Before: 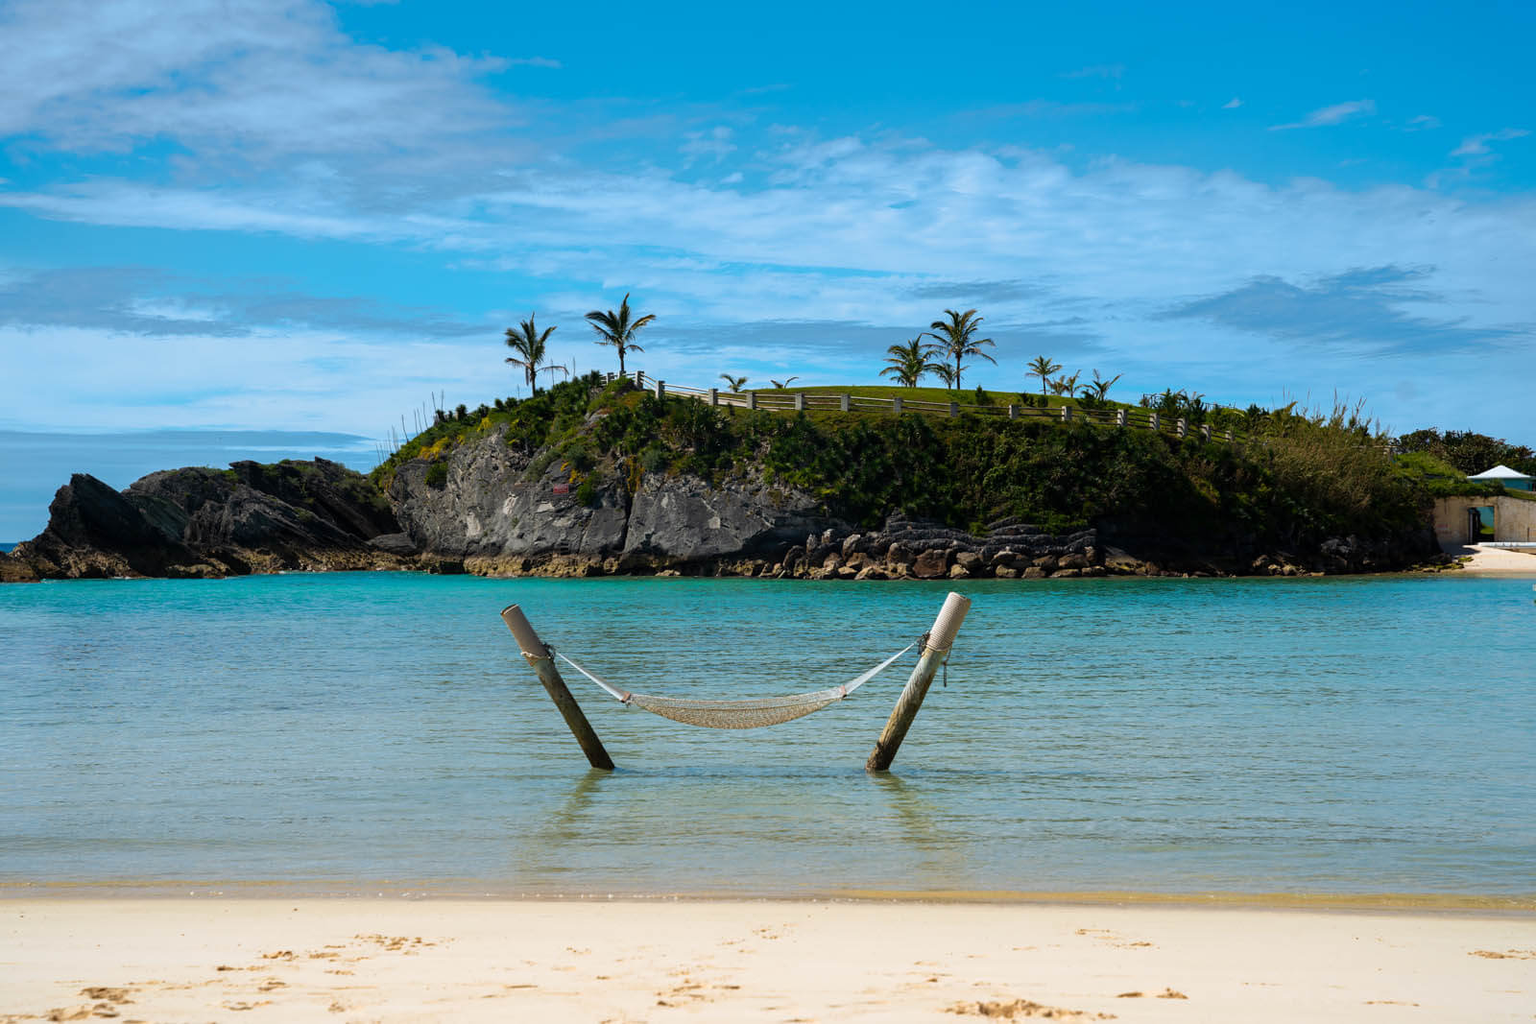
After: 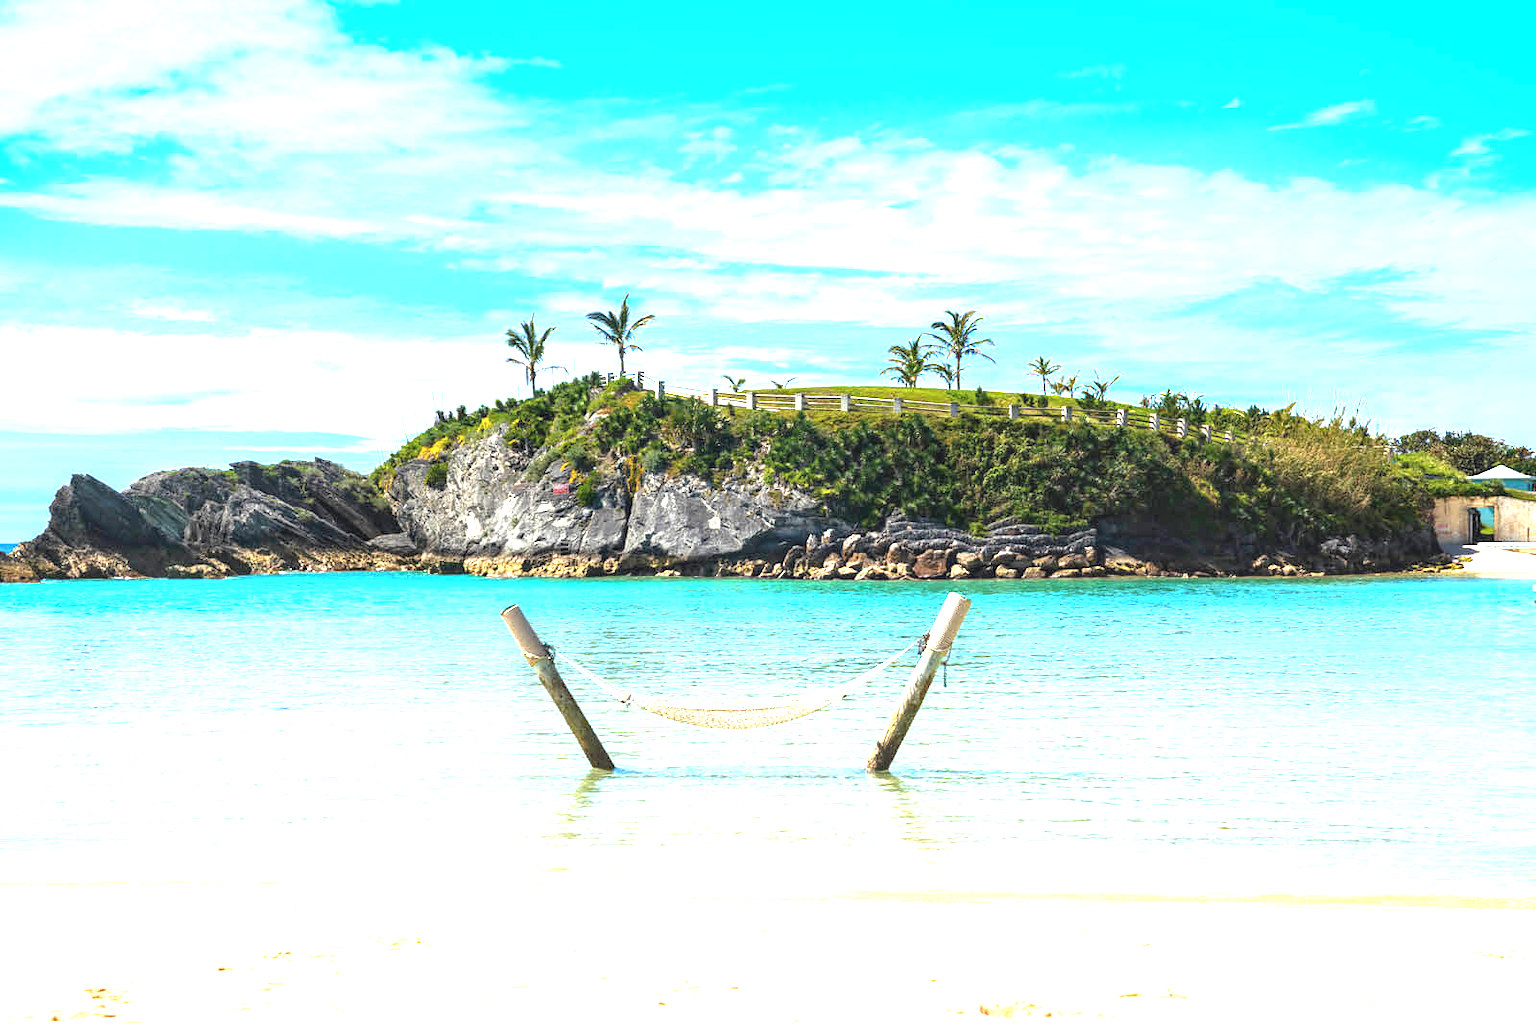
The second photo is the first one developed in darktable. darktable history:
tone equalizer: mask exposure compensation -0.511 EV
exposure: black level correction 0, exposure 2.119 EV, compensate highlight preservation false
local contrast: on, module defaults
